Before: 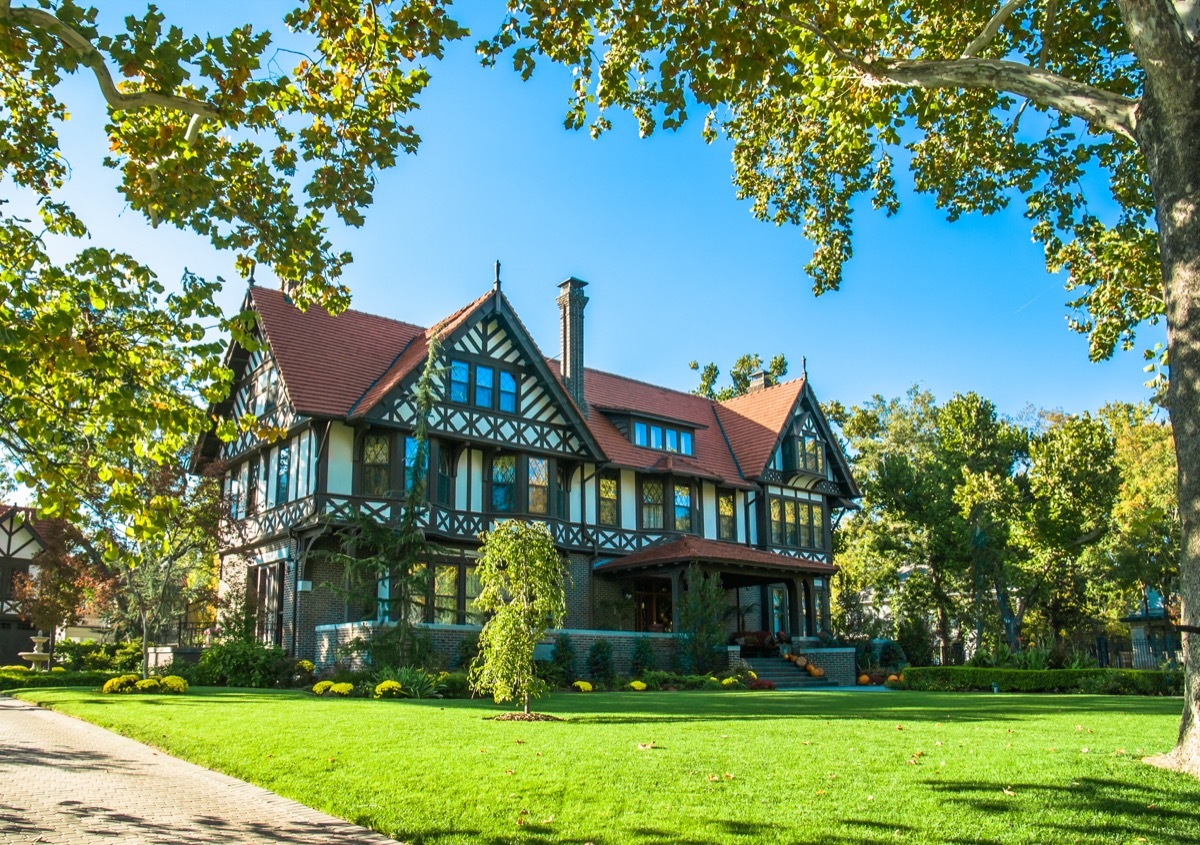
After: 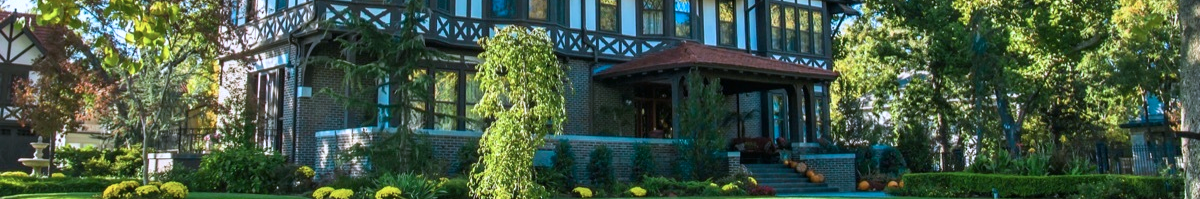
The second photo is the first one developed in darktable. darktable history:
color calibration: illuminant custom, x 0.373, y 0.388, temperature 4271.66 K
crop and rotate: top 58.52%, bottom 17.83%
